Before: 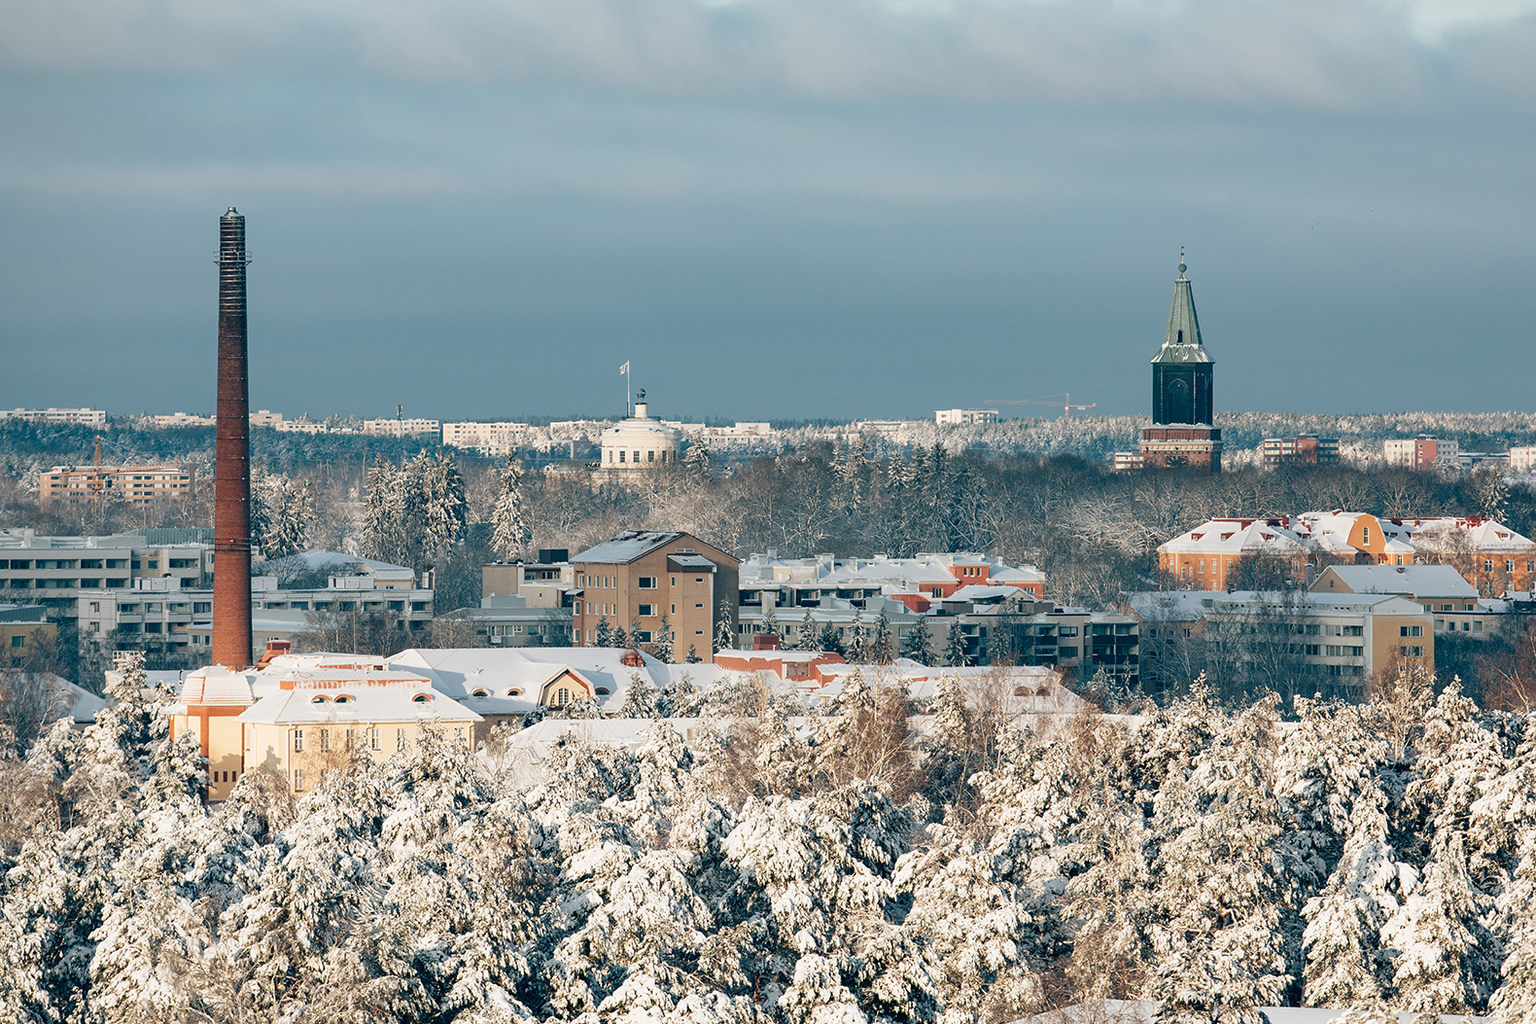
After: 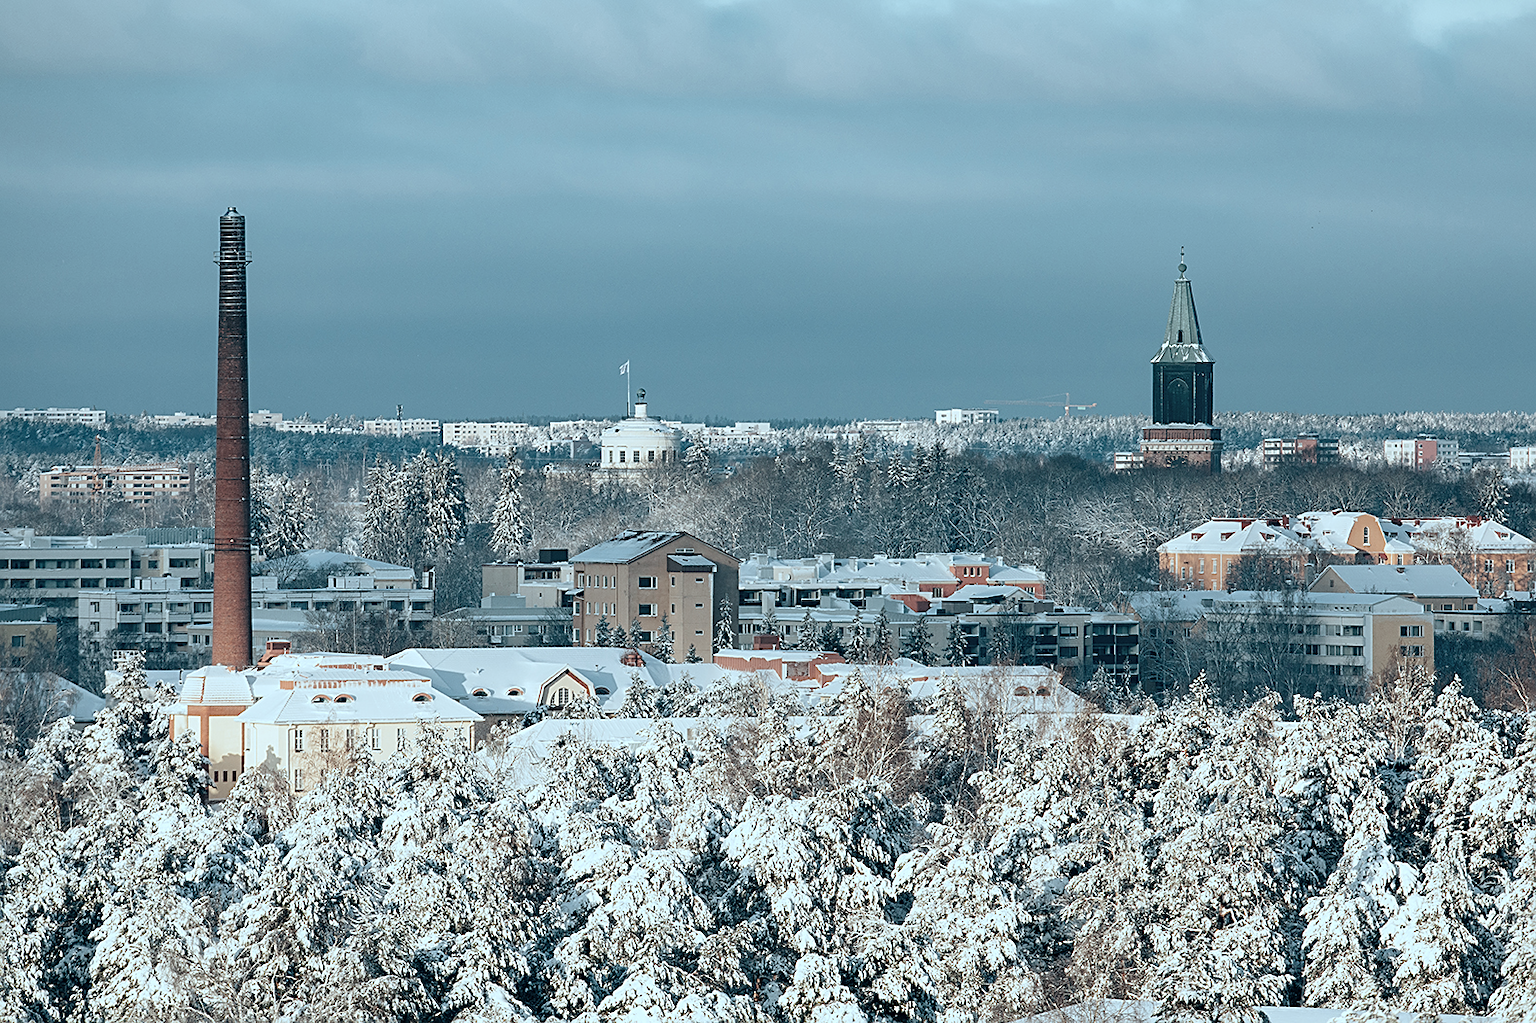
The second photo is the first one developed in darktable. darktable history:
sharpen: on, module defaults
color correction: highlights a* -12.89, highlights b* -17.68, saturation 0.704
